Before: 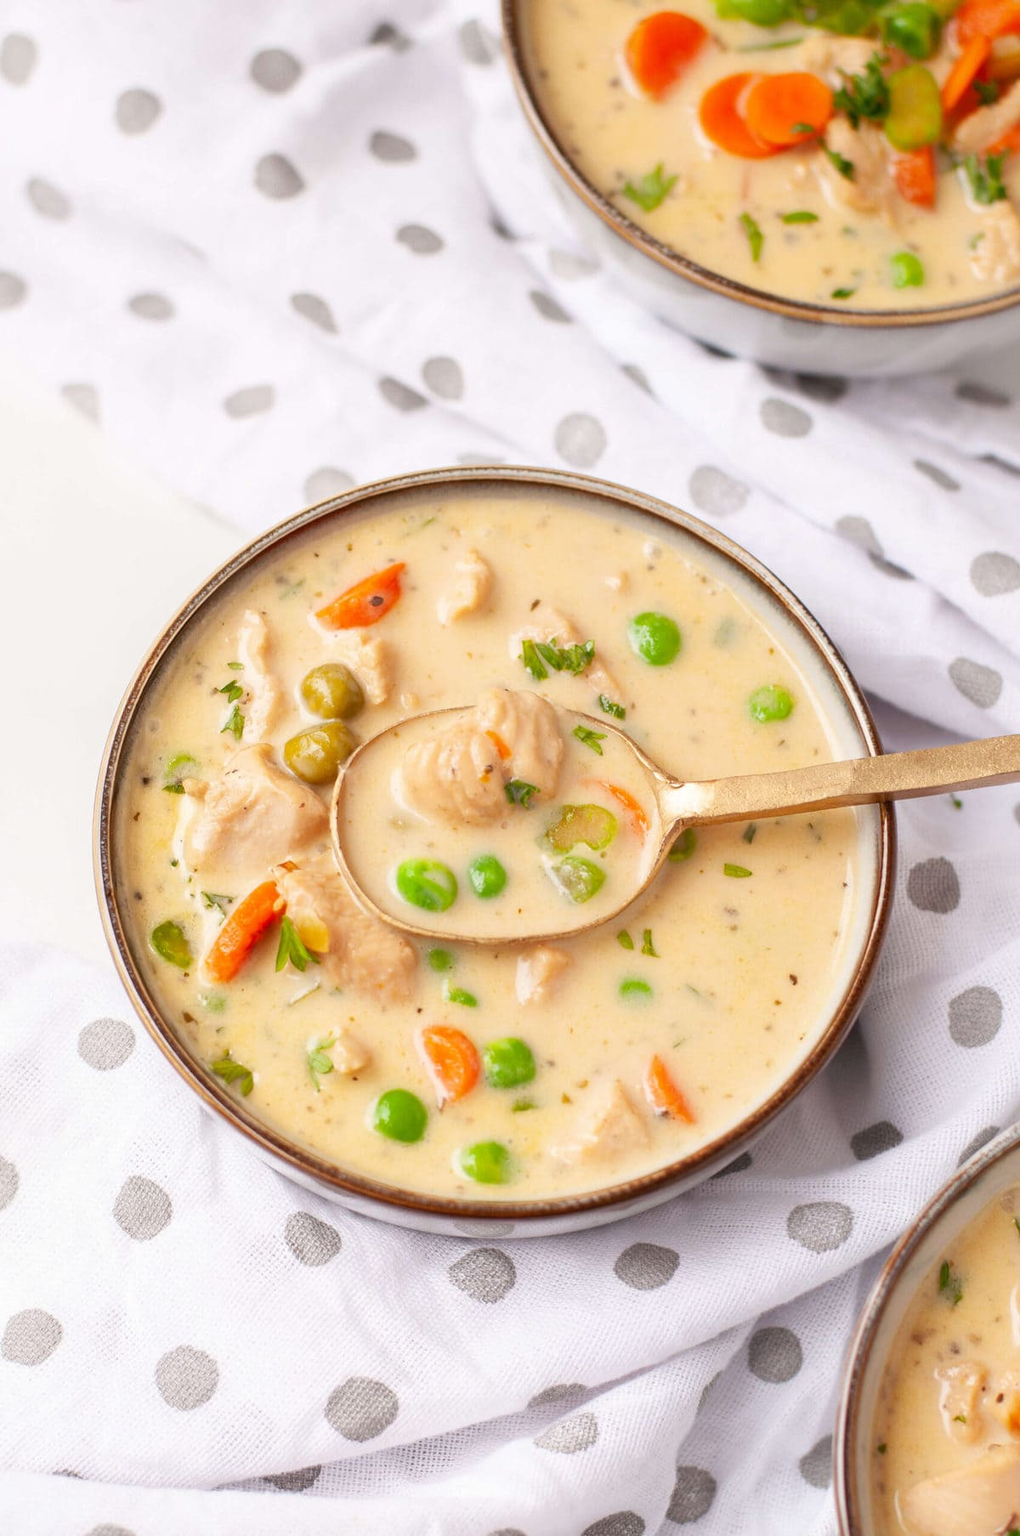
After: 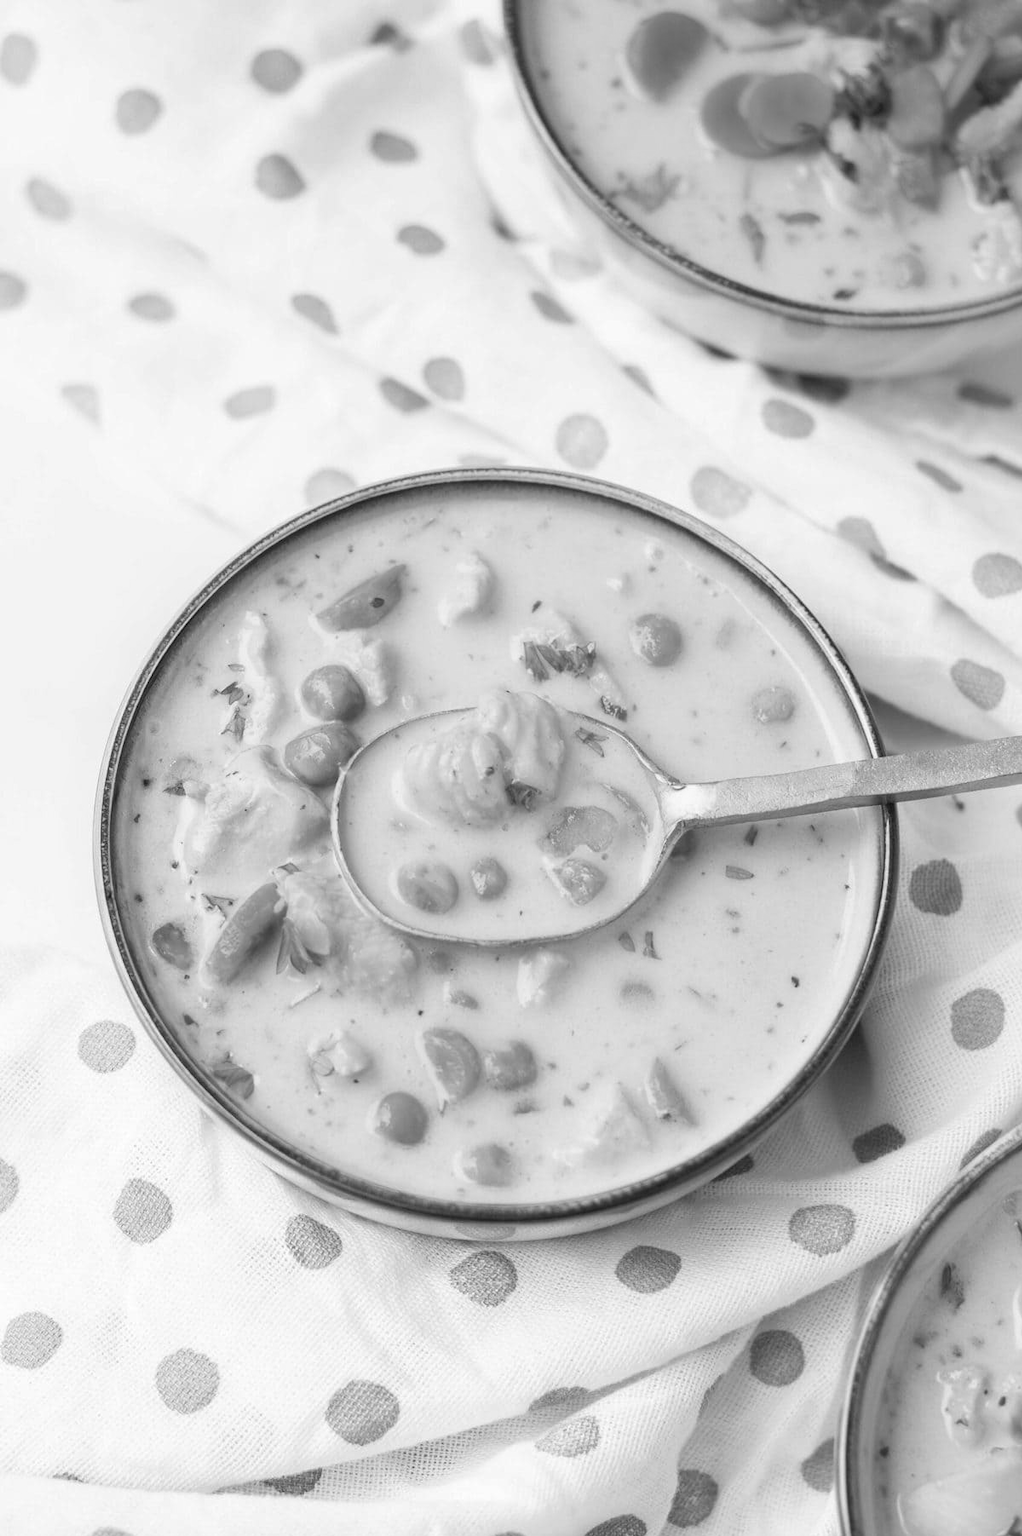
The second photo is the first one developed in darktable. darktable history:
crop: top 0.05%, bottom 0.098%
monochrome: size 1
tone equalizer: on, module defaults
